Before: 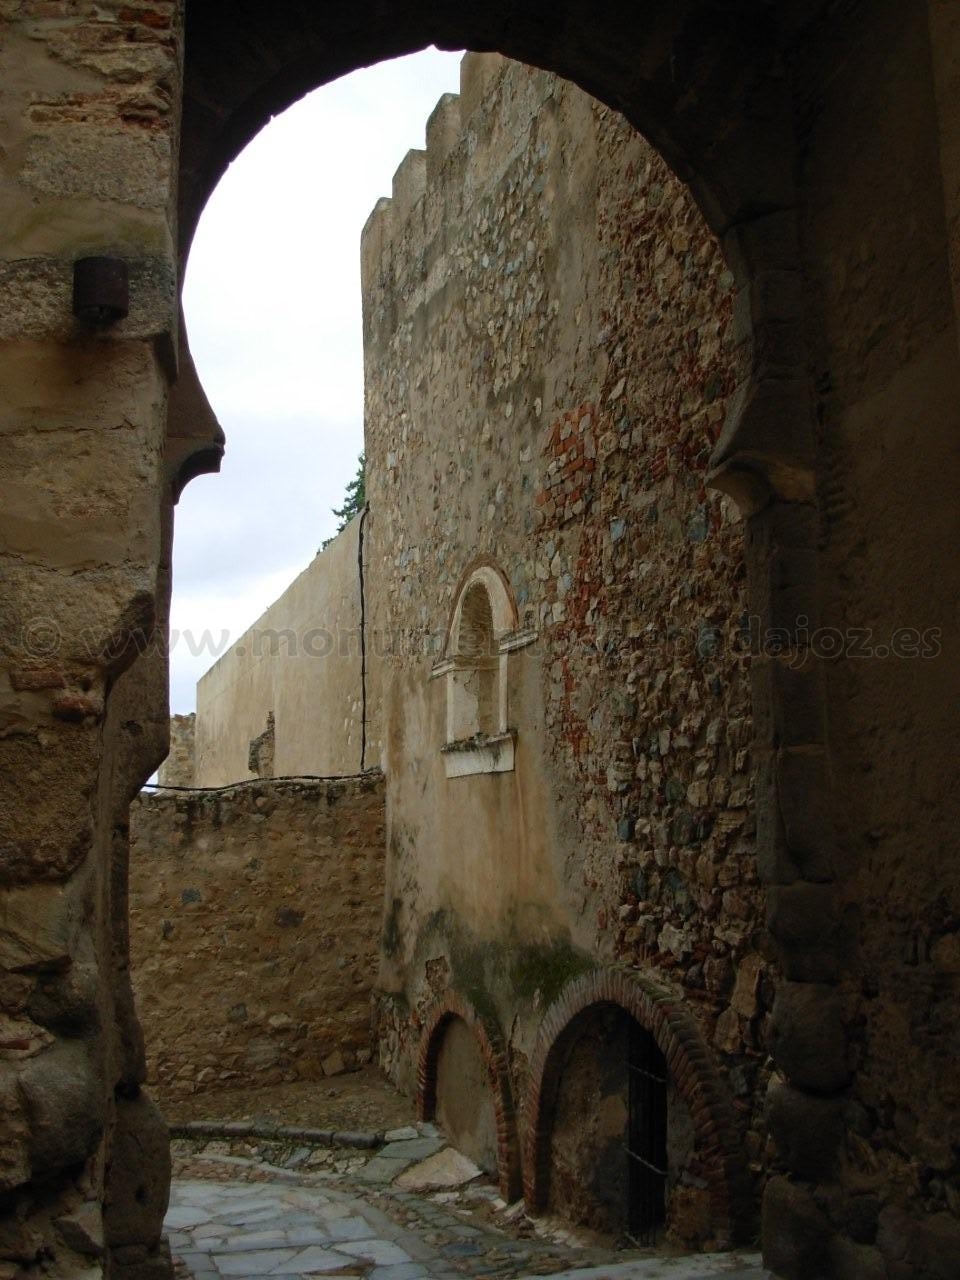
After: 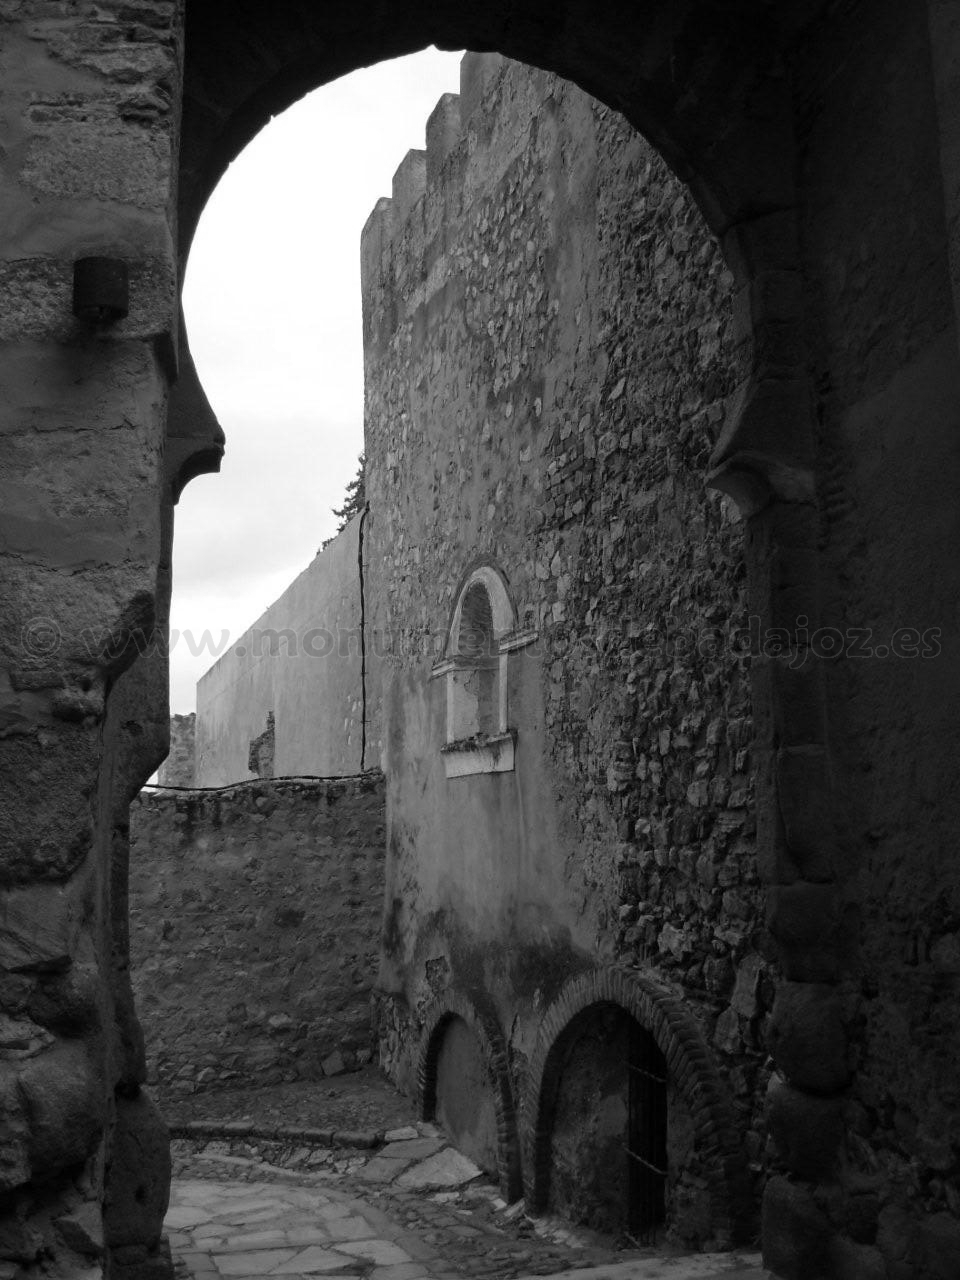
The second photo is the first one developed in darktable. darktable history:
levels: mode automatic, black 0.023%, white 99.97%, levels [0.062, 0.494, 0.925]
tone equalizer: on, module defaults
monochrome: on, module defaults
